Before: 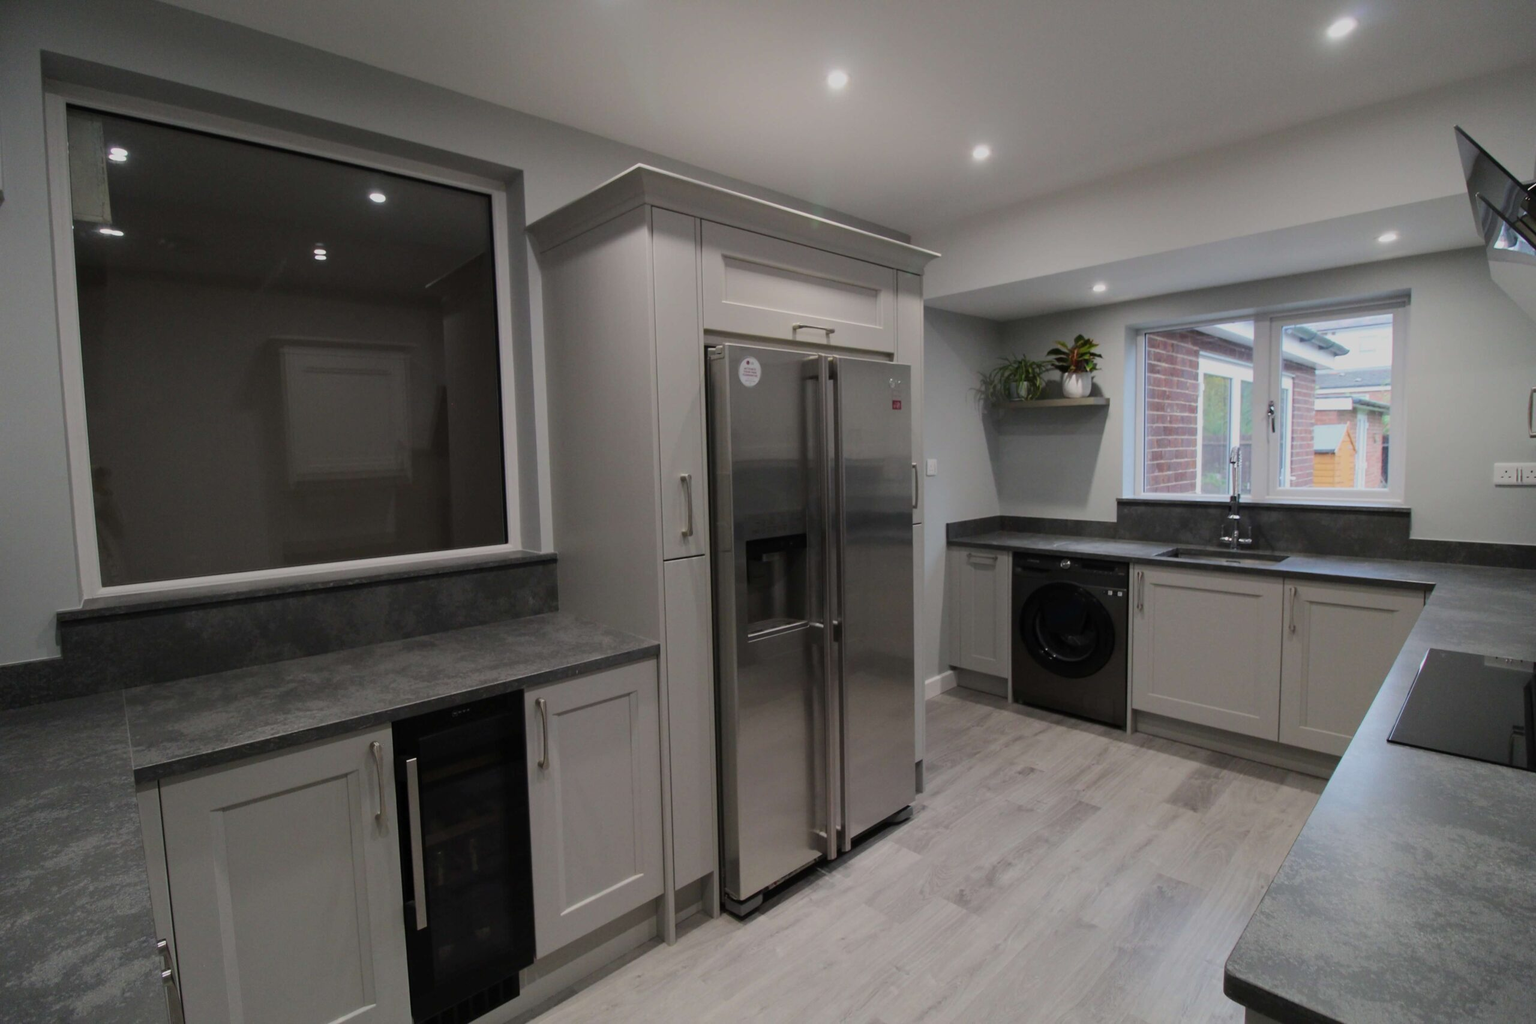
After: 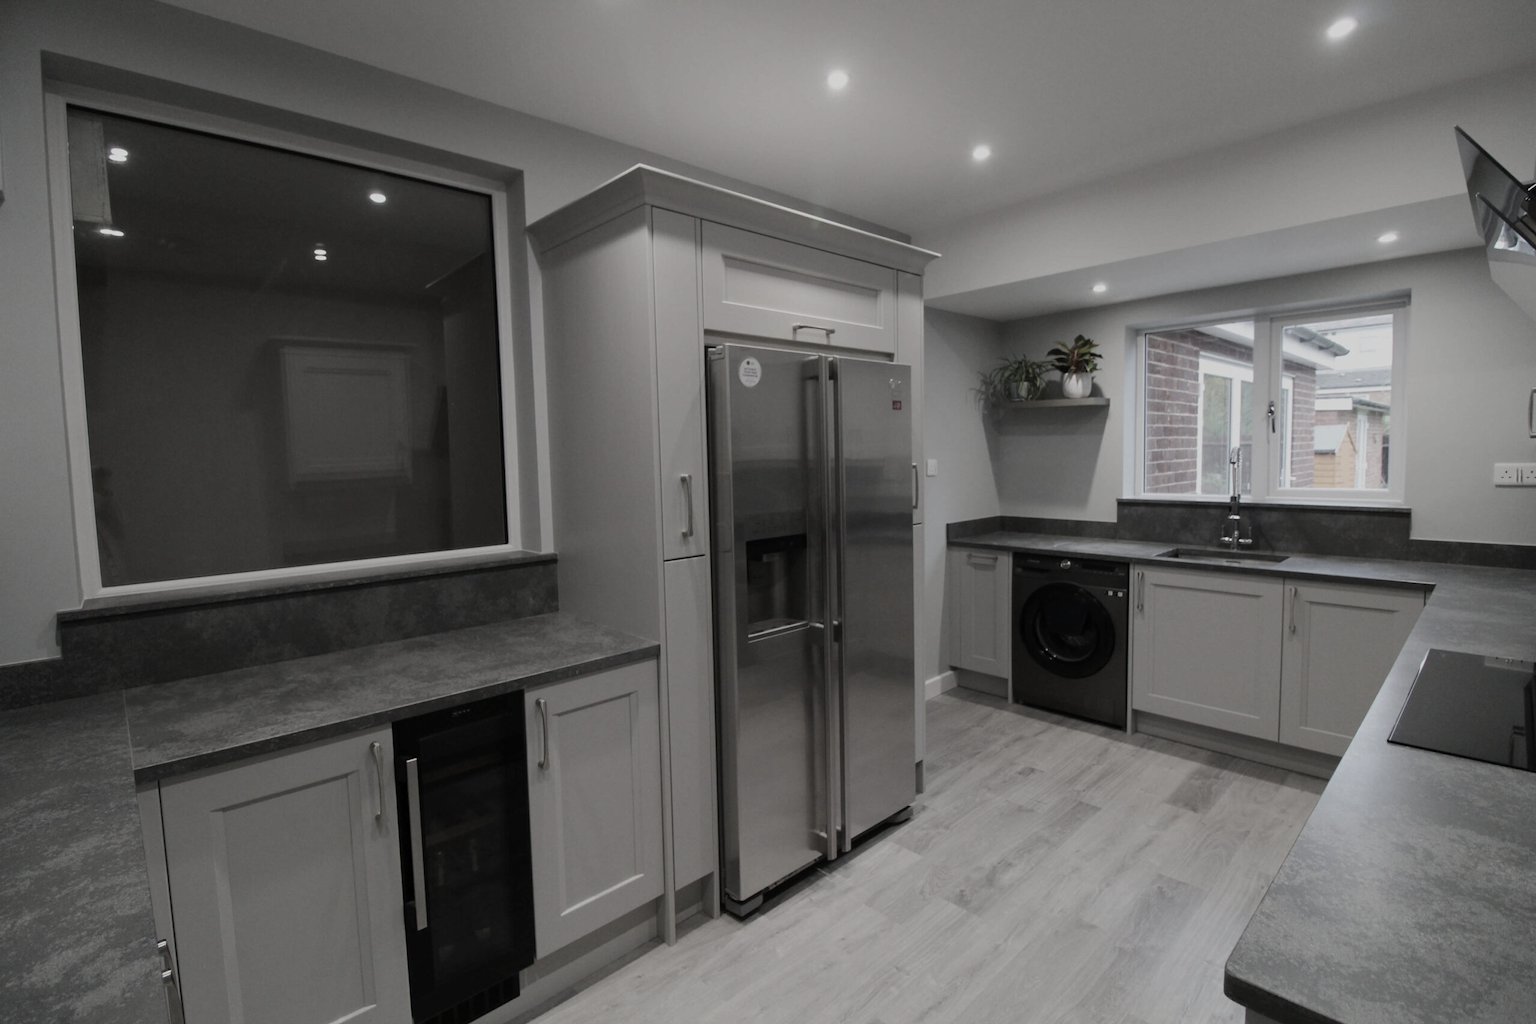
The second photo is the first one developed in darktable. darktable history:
color correction: saturation 0.3
color balance rgb: perceptual saturation grading › global saturation 20%, perceptual saturation grading › highlights -25%, perceptual saturation grading › shadows 25%
